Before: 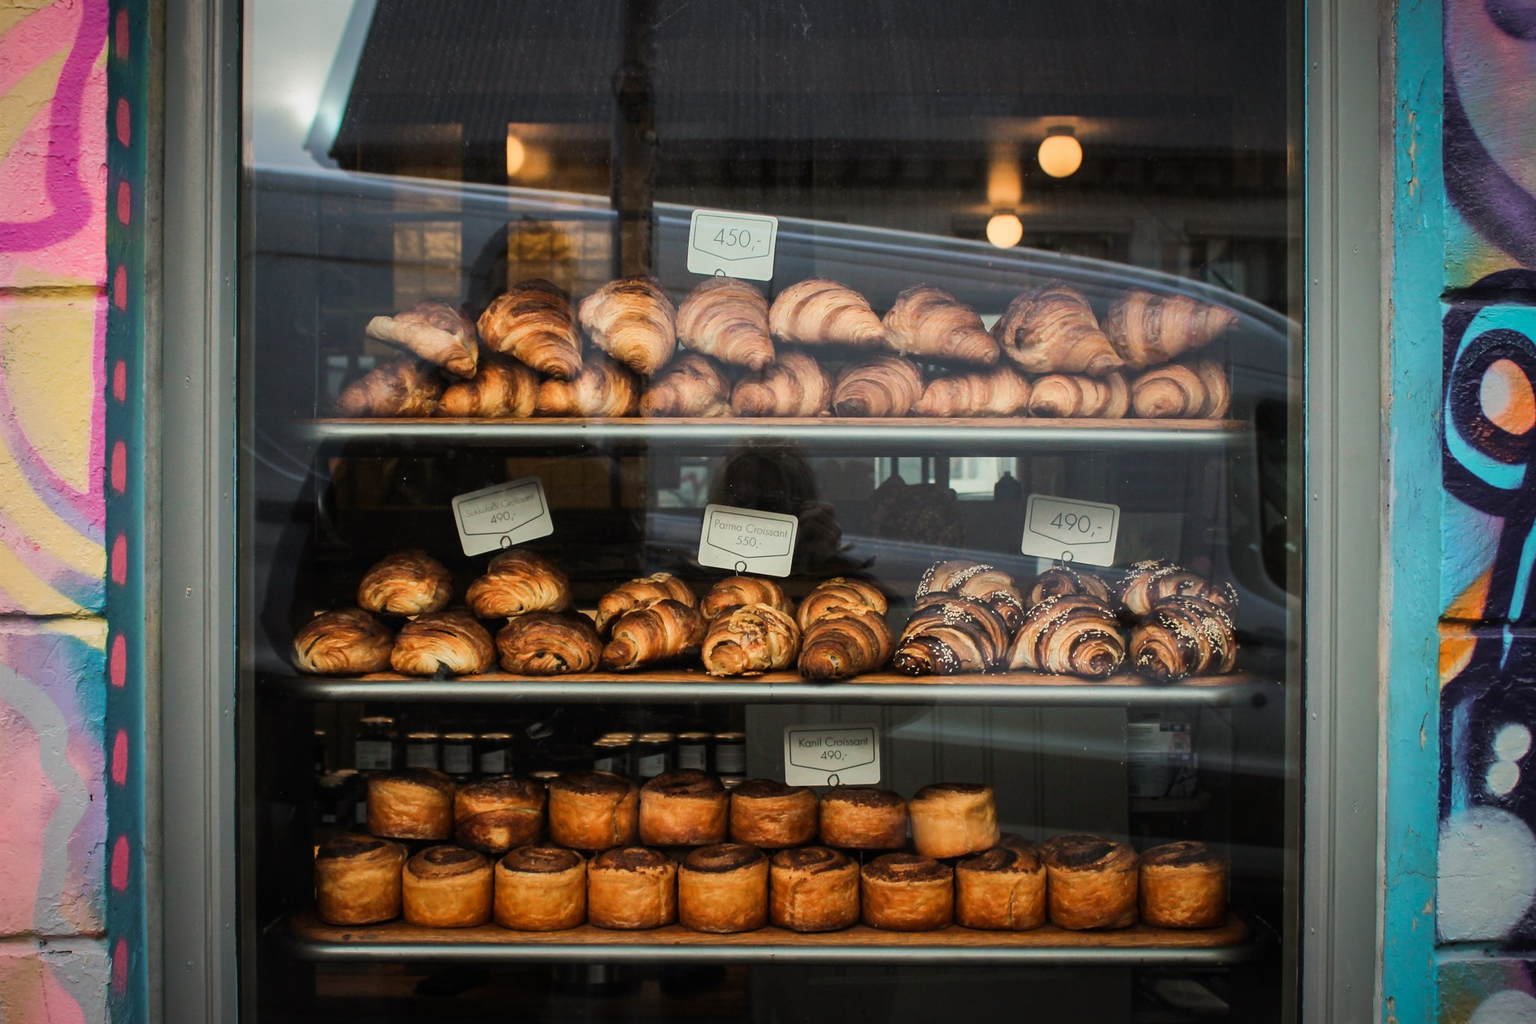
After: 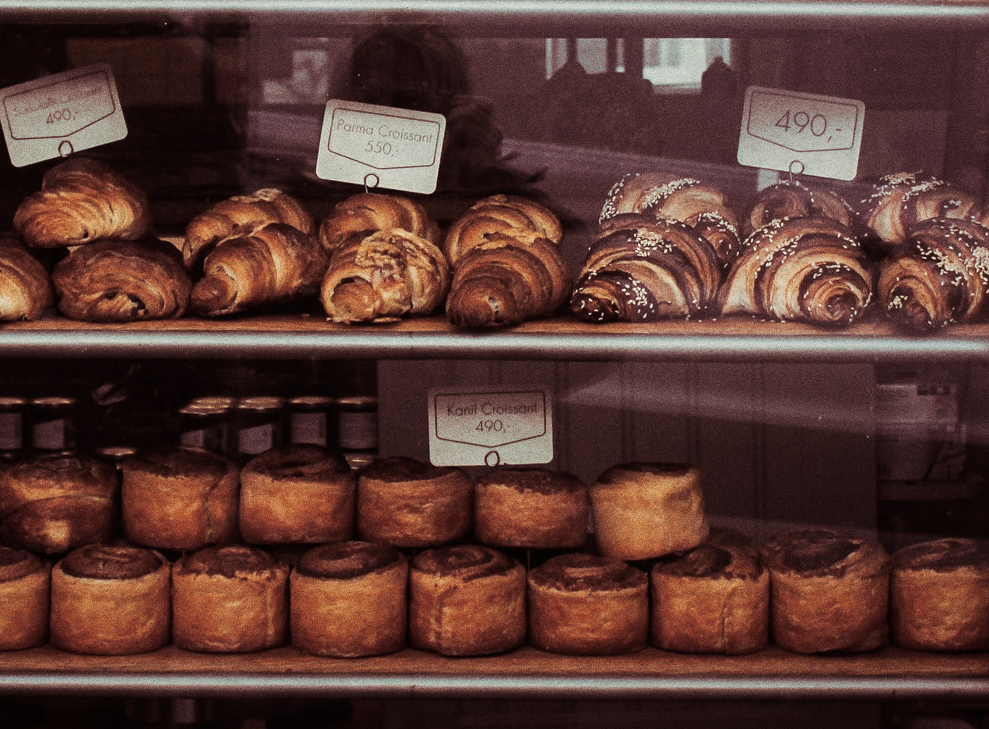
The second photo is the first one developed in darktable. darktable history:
grain: coarseness 0.09 ISO, strength 40%
base curve: preserve colors none
crop: left 29.672%, top 41.786%, right 20.851%, bottom 3.487%
color zones: curves: ch0 [(0, 0.5) (0.125, 0.4) (0.25, 0.5) (0.375, 0.4) (0.5, 0.4) (0.625, 0.35) (0.75, 0.35) (0.875, 0.5)]; ch1 [(0, 0.35) (0.125, 0.45) (0.25, 0.35) (0.375, 0.35) (0.5, 0.35) (0.625, 0.35) (0.75, 0.45) (0.875, 0.35)]; ch2 [(0, 0.6) (0.125, 0.5) (0.25, 0.5) (0.375, 0.6) (0.5, 0.6) (0.625, 0.5) (0.75, 0.5) (0.875, 0.5)]
split-toning: on, module defaults
